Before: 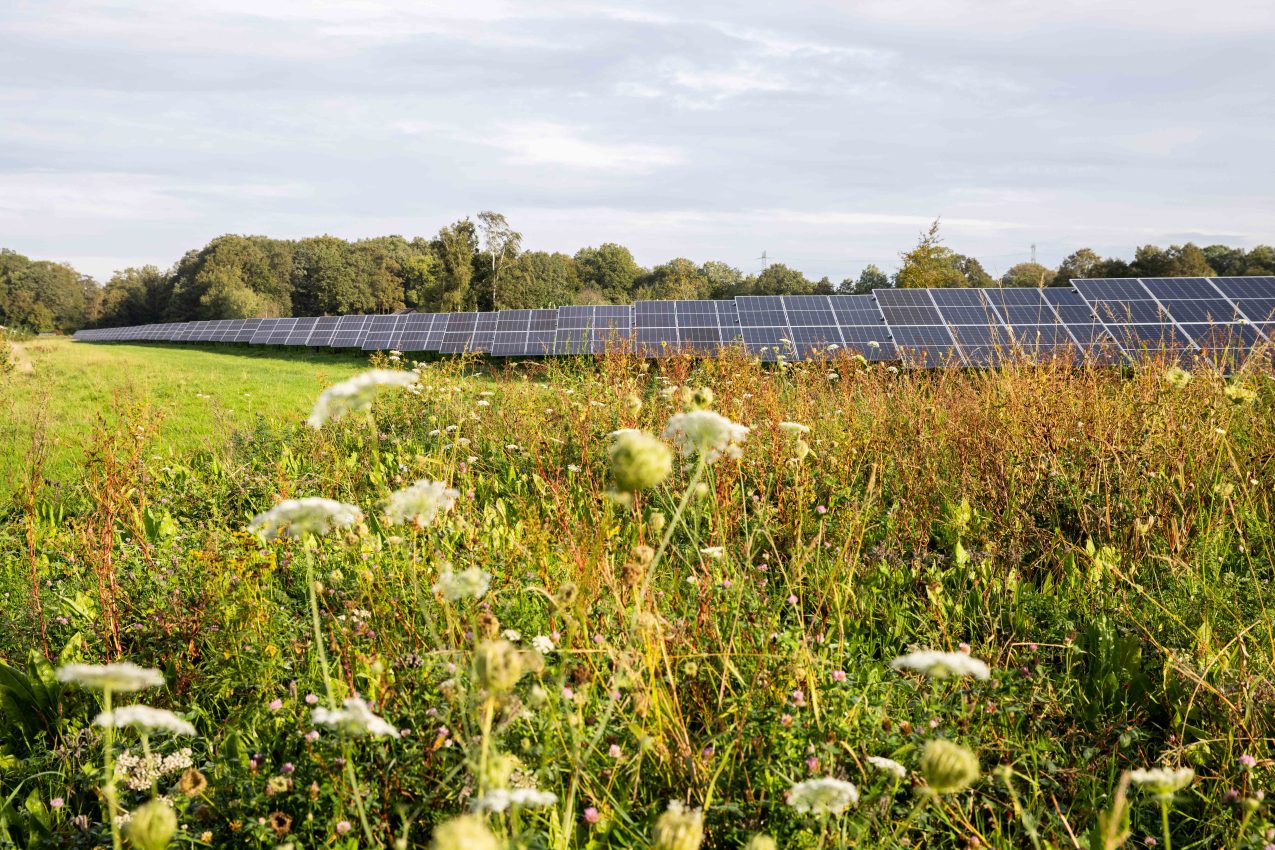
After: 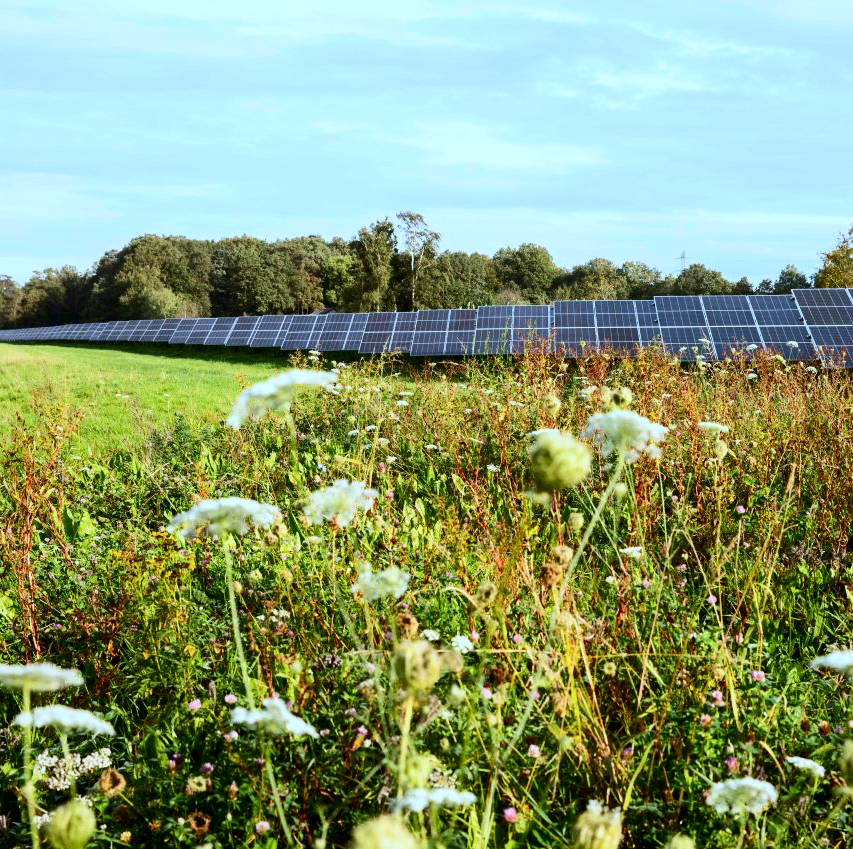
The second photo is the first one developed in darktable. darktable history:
crop and rotate: left 6.375%, right 26.717%
tone equalizer: on, module defaults
color correction: highlights a* -9.27, highlights b* -23.88
contrast brightness saturation: contrast 0.207, brightness -0.103, saturation 0.209
